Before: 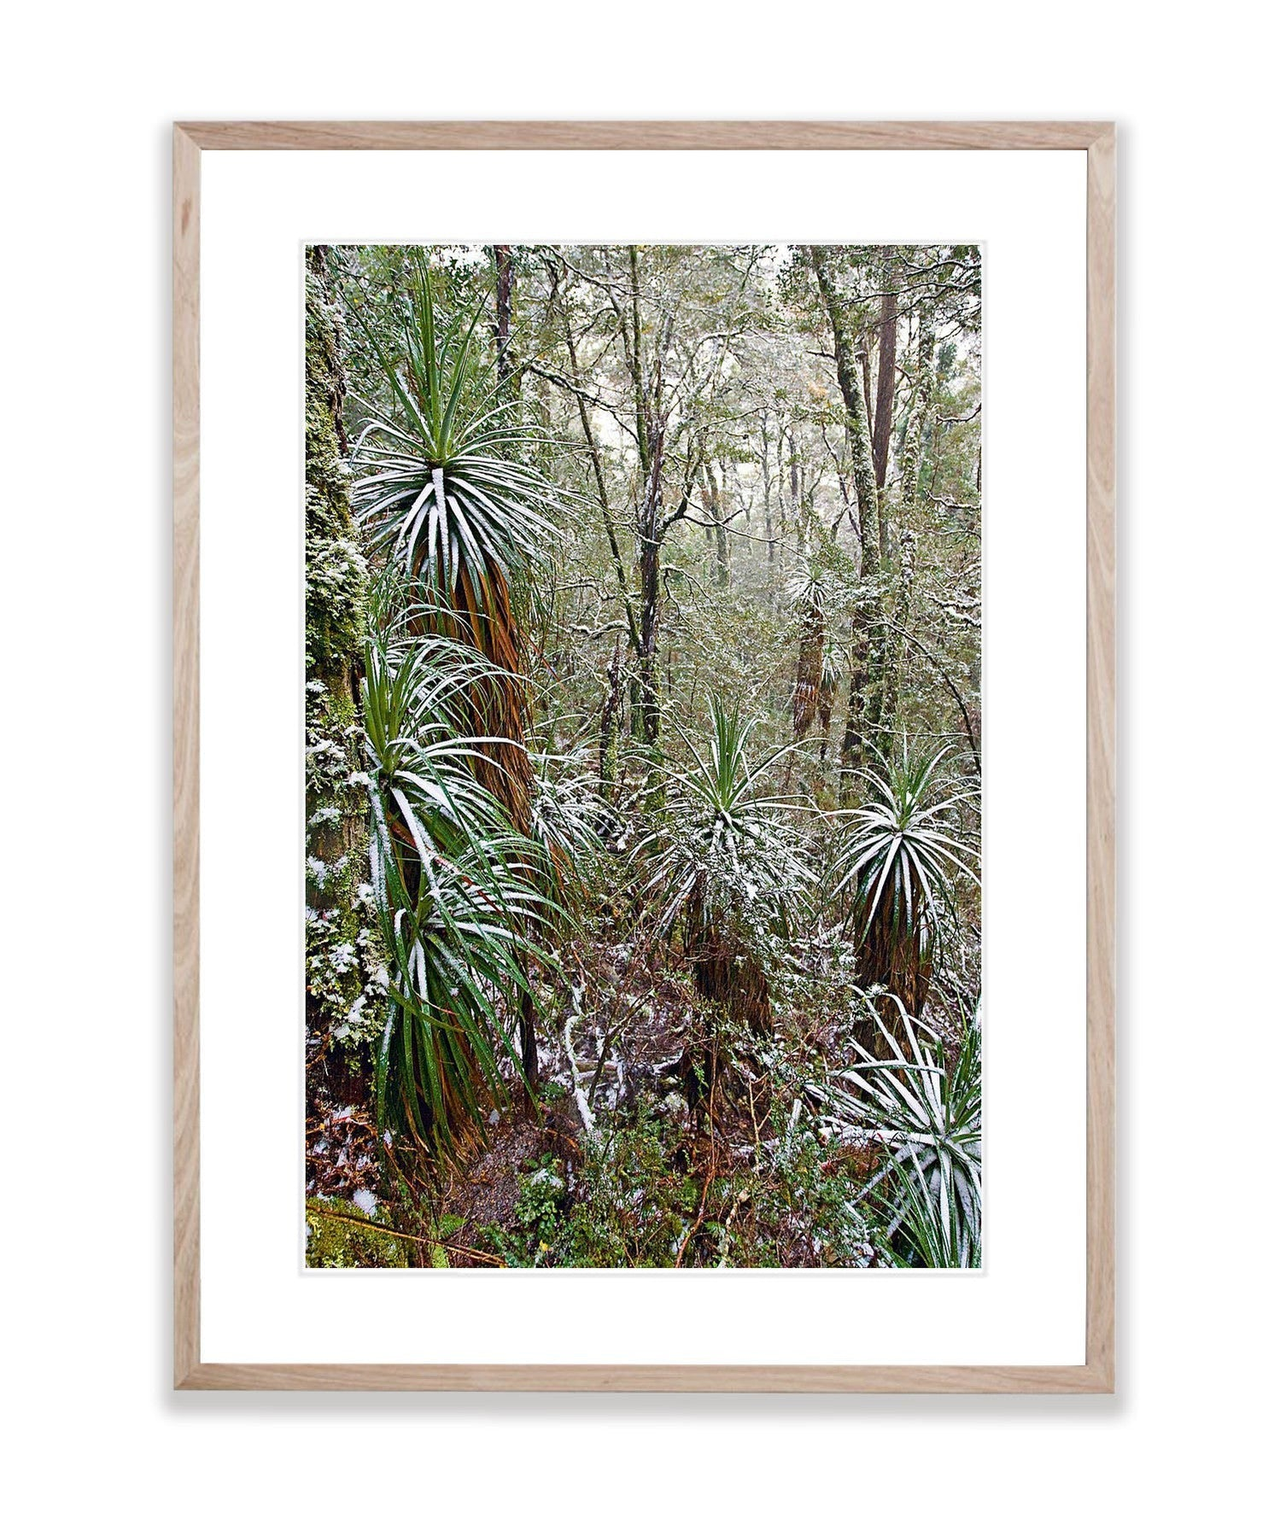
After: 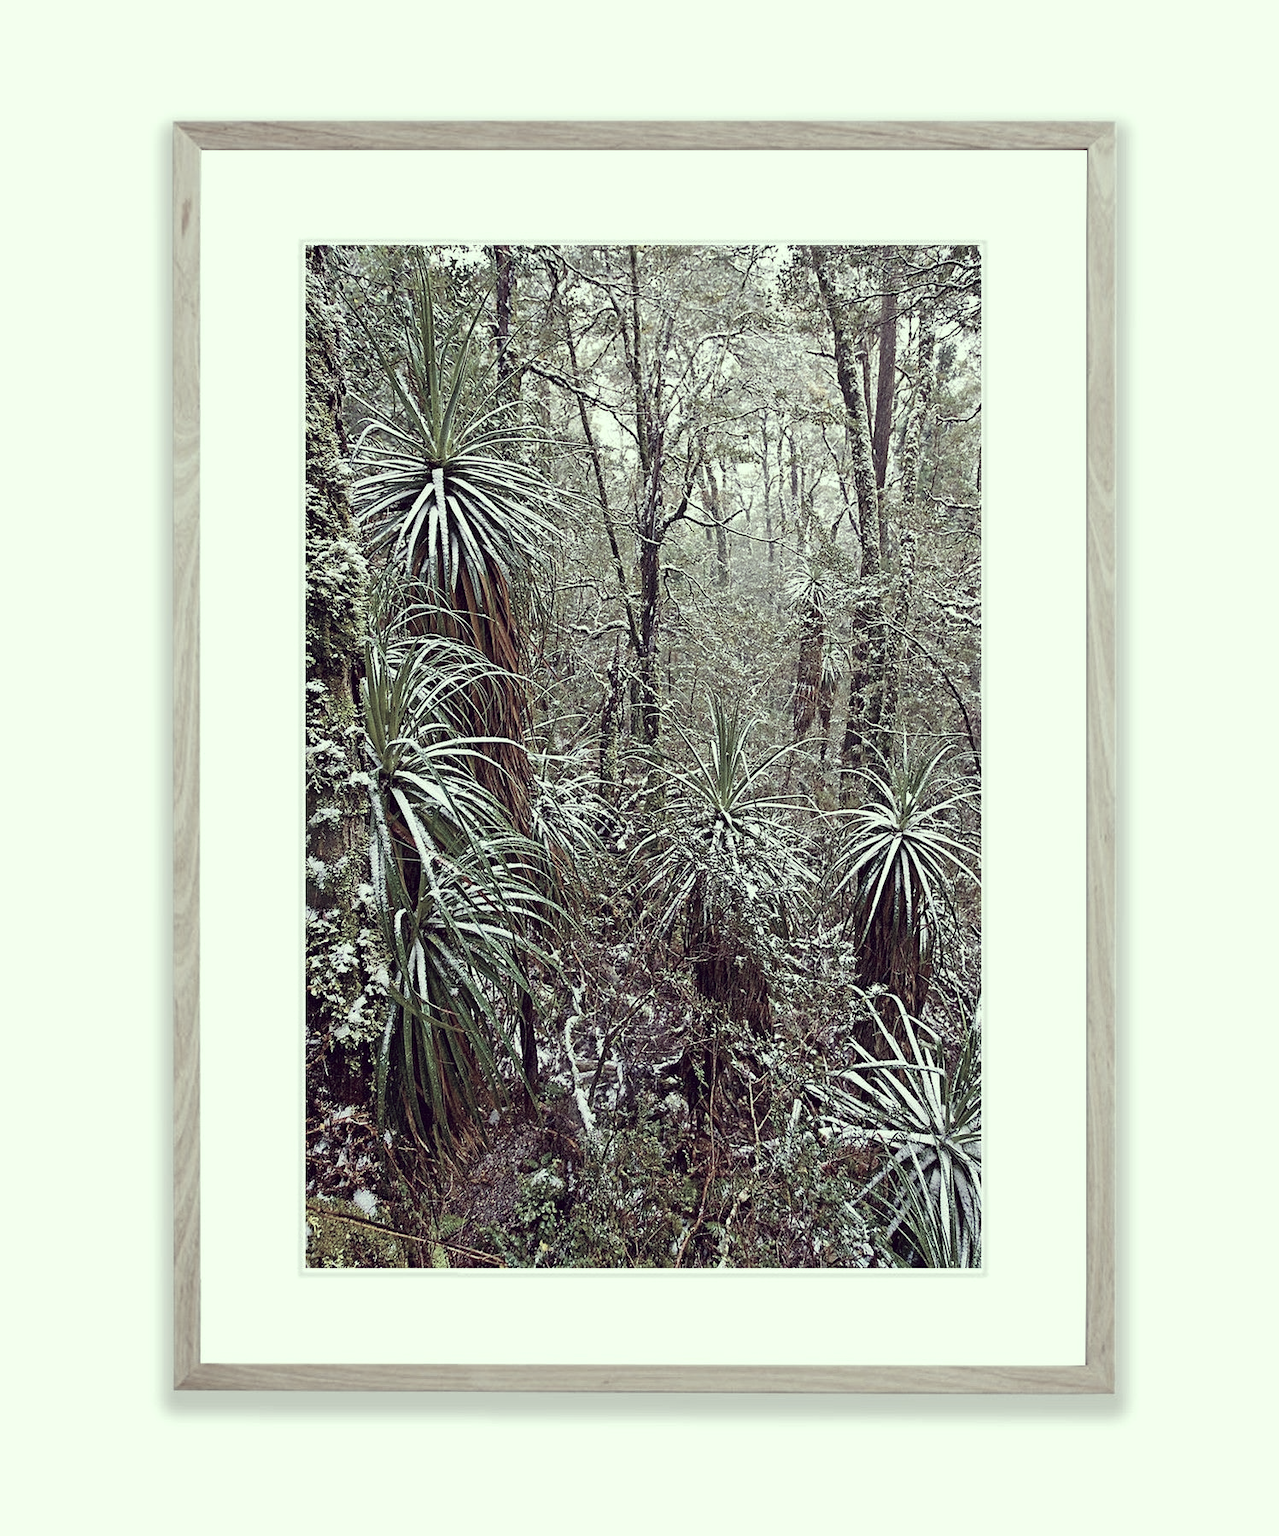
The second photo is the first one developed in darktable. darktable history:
color correction: highlights a* -20.84, highlights b* 20.12, shadows a* 19.9, shadows b* -20, saturation 0.411
